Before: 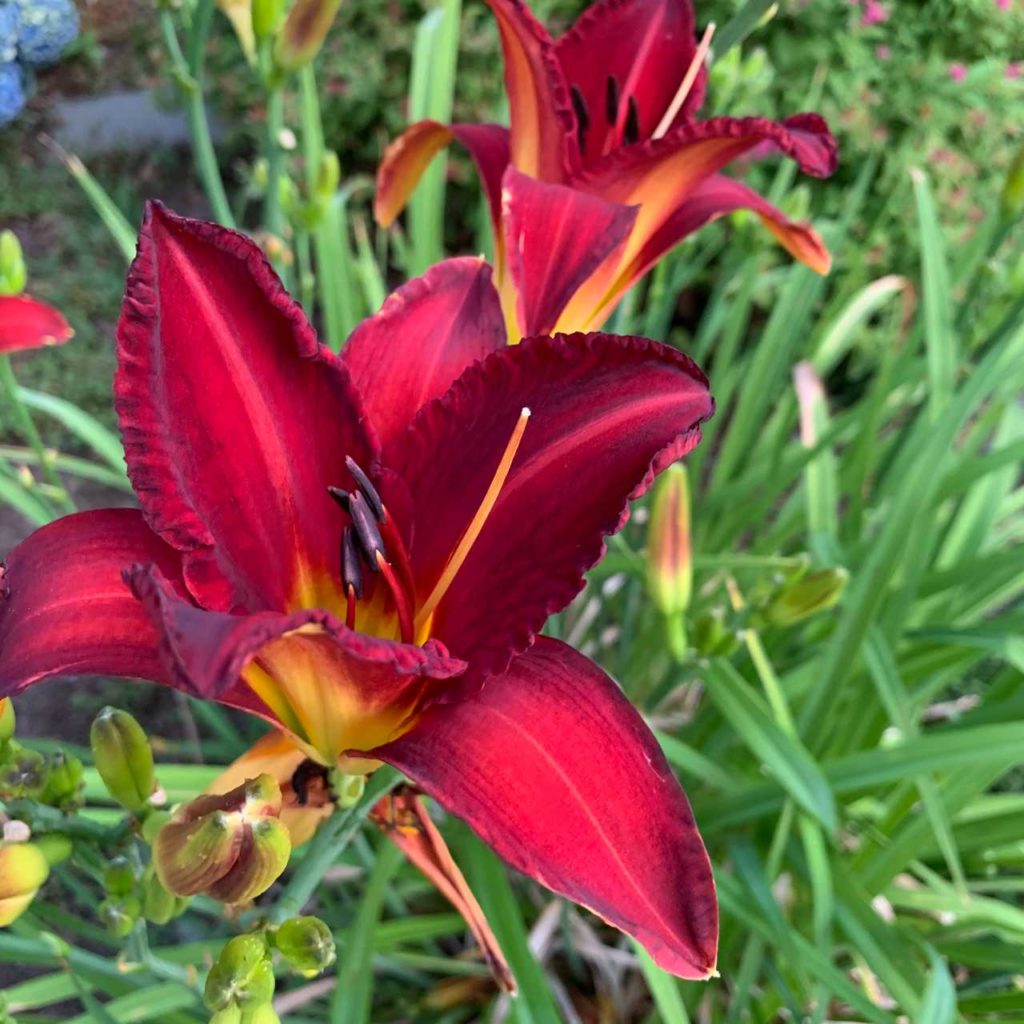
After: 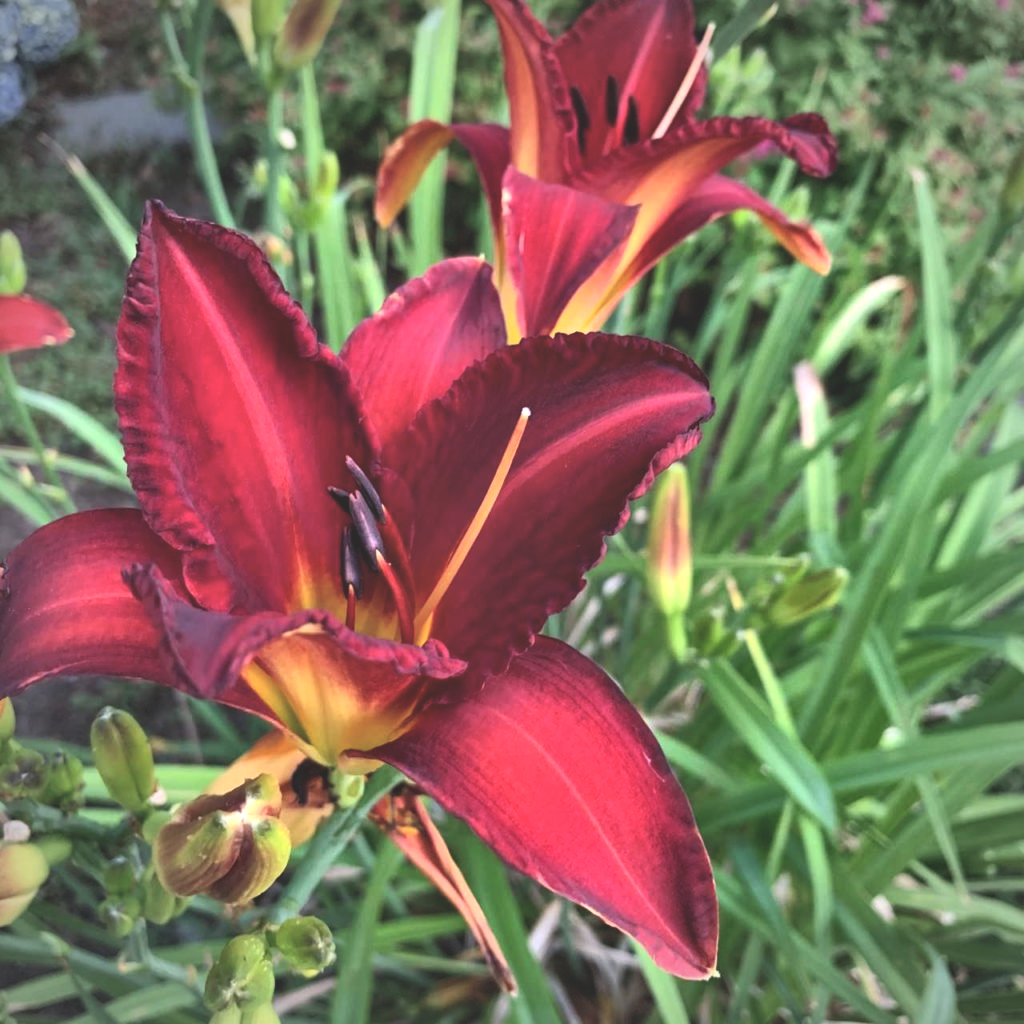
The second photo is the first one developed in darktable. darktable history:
vignetting: fall-off radius 60.92%
local contrast: mode bilateral grid, contrast 25, coarseness 60, detail 151%, midtone range 0.2
exposure: black level correction -0.041, exposure 0.064 EV, compensate highlight preservation false
